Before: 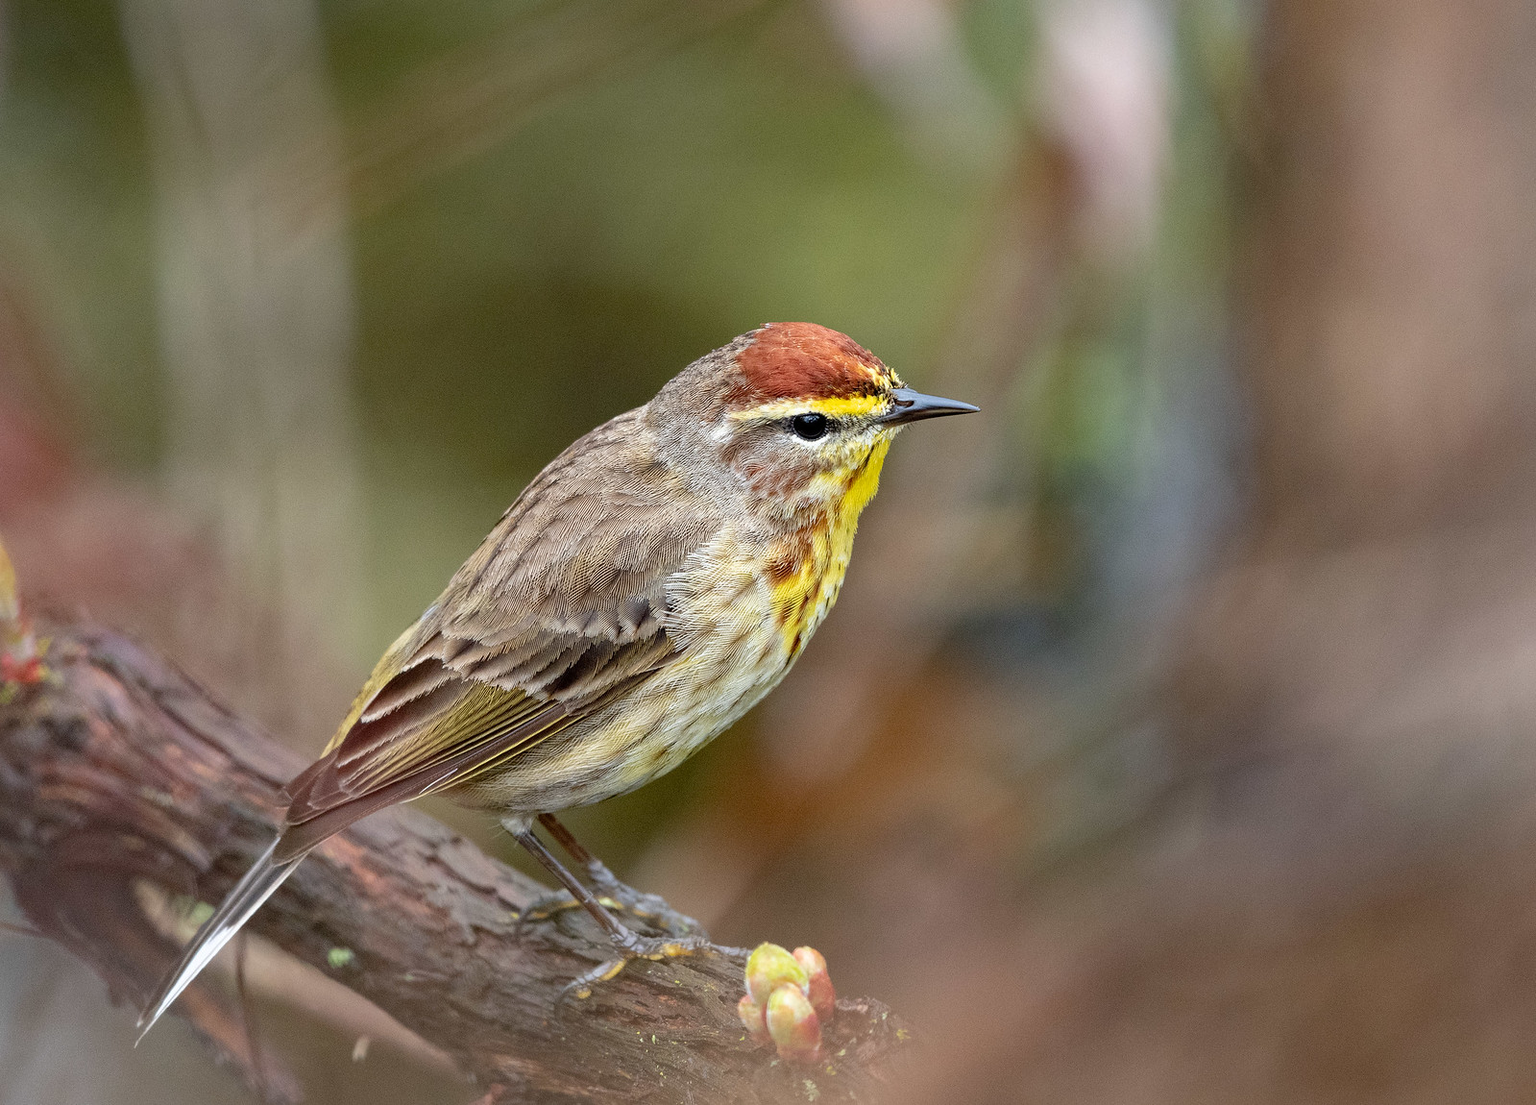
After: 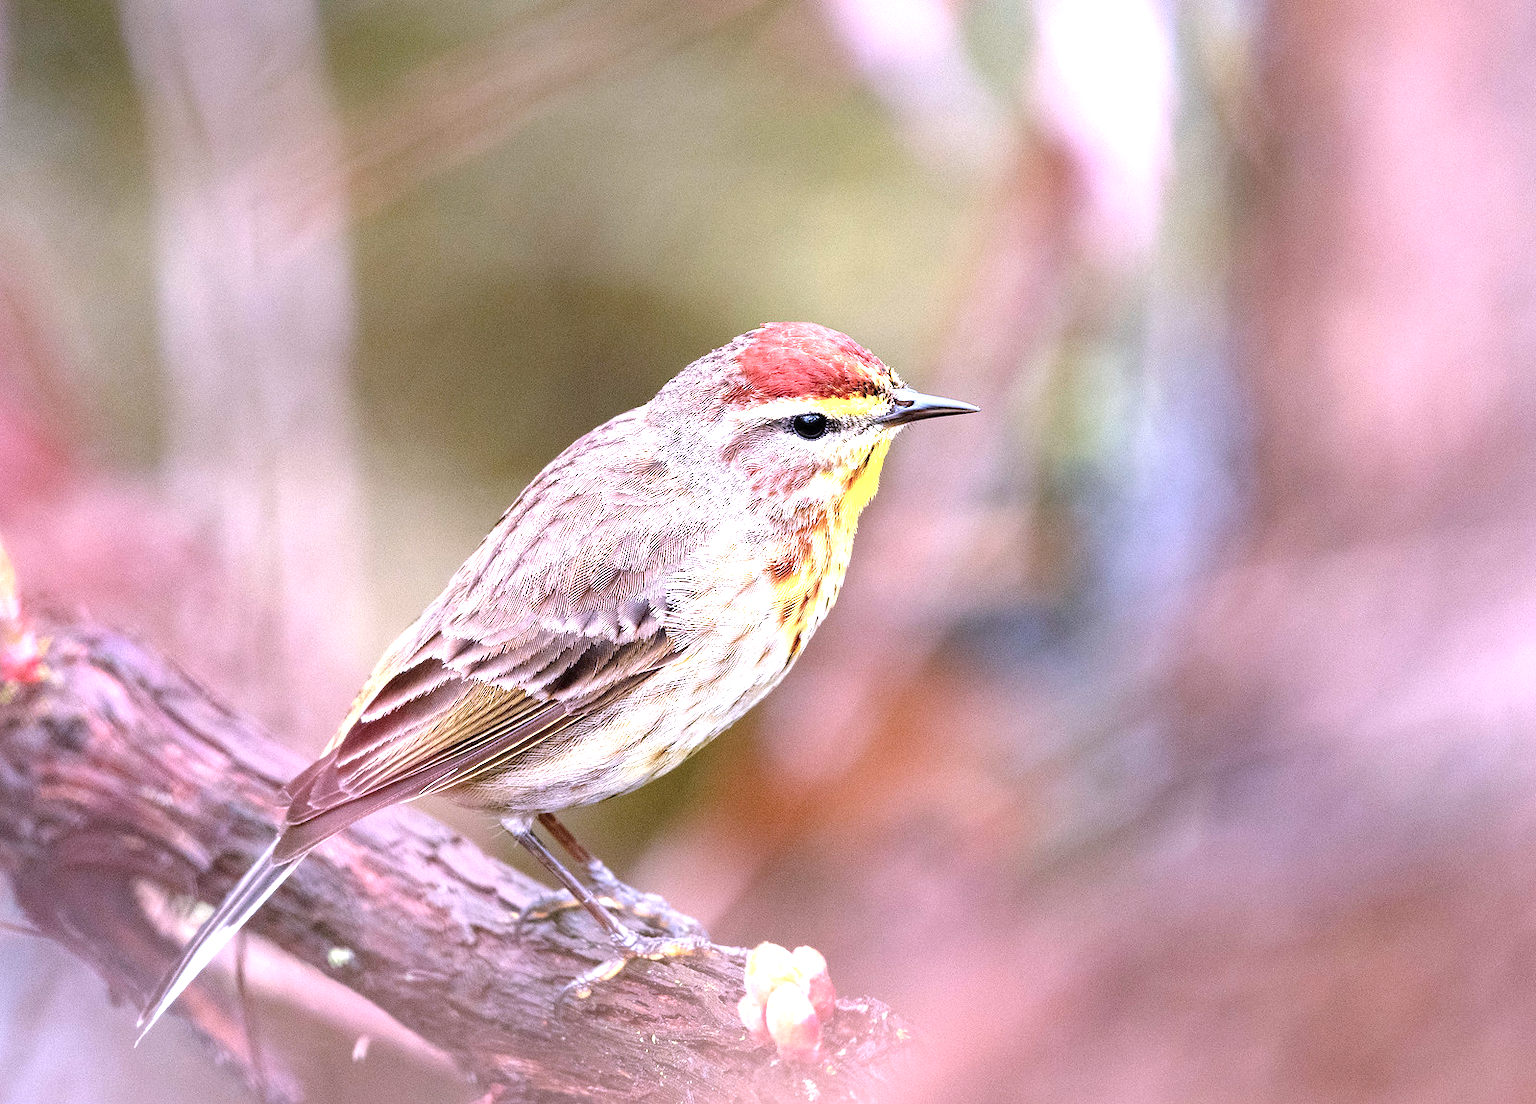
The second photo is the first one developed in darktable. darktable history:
exposure: black level correction 0, exposure 1.45 EV, compensate exposure bias true, compensate highlight preservation false
color correction: highlights a* 15.03, highlights b* -25.07
